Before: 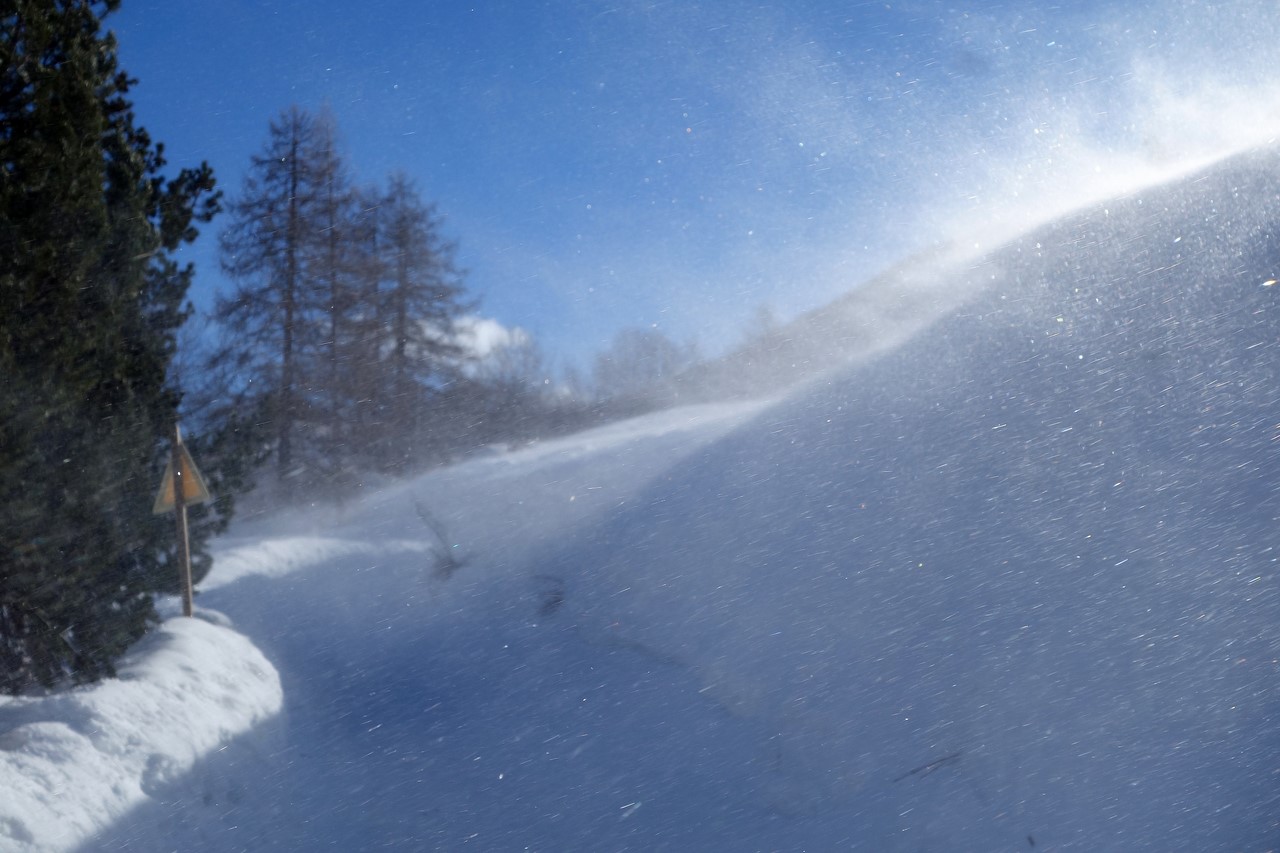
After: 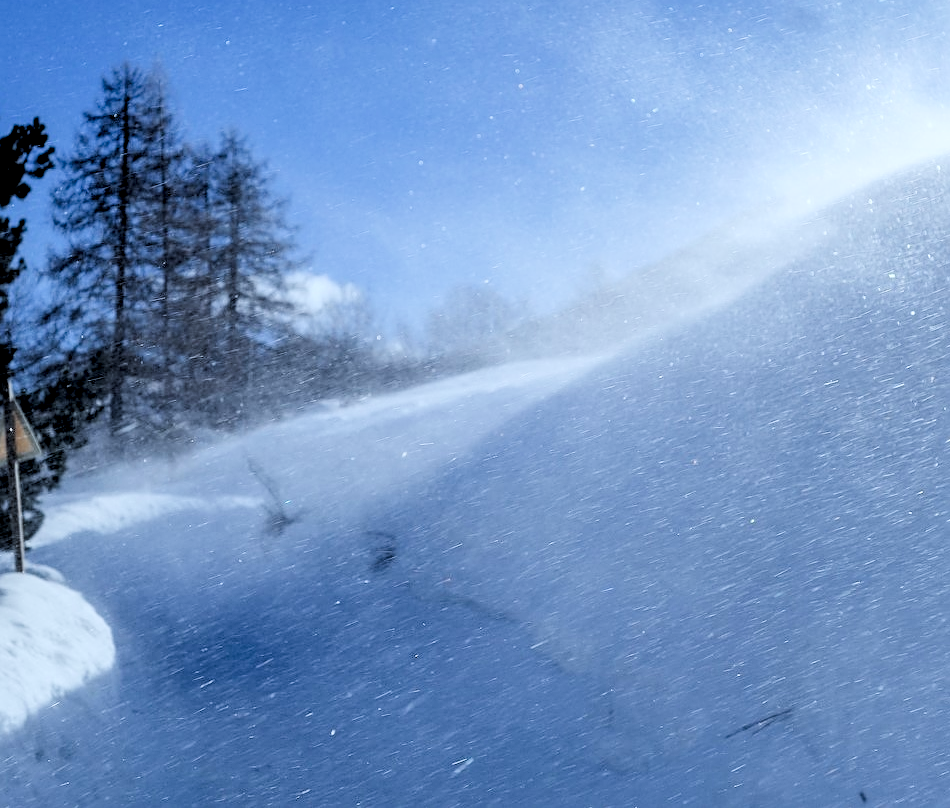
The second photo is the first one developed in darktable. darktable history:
local contrast: highlights 35%, detail 135%
crop and rotate: left 13.15%, top 5.251%, right 12.609%
rgb levels: levels [[0.013, 0.434, 0.89], [0, 0.5, 1], [0, 0.5, 1]]
color calibration: illuminant F (fluorescent), F source F9 (Cool White Deluxe 4150 K) – high CRI, x 0.374, y 0.373, temperature 4158.34 K
tone equalizer: -8 EV -1.08 EV, -7 EV -1.01 EV, -6 EV -0.867 EV, -5 EV -0.578 EV, -3 EV 0.578 EV, -2 EV 0.867 EV, -1 EV 1.01 EV, +0 EV 1.08 EV, edges refinement/feathering 500, mask exposure compensation -1.57 EV, preserve details no
exposure: exposure 0 EV, compensate highlight preservation false
filmic rgb: black relative exposure -7.65 EV, white relative exposure 4.56 EV, hardness 3.61
sharpen: on, module defaults
